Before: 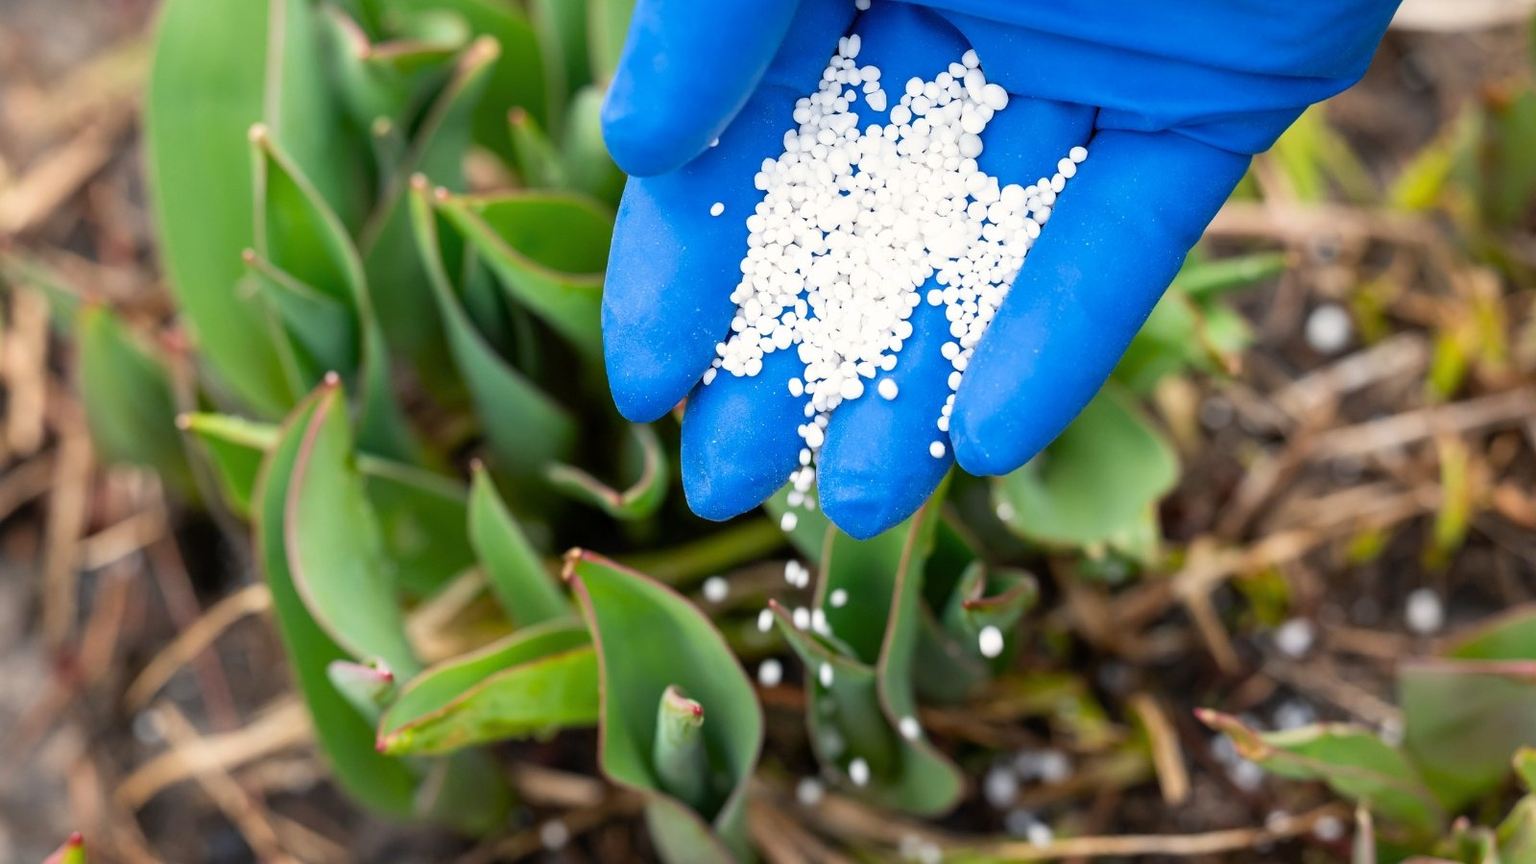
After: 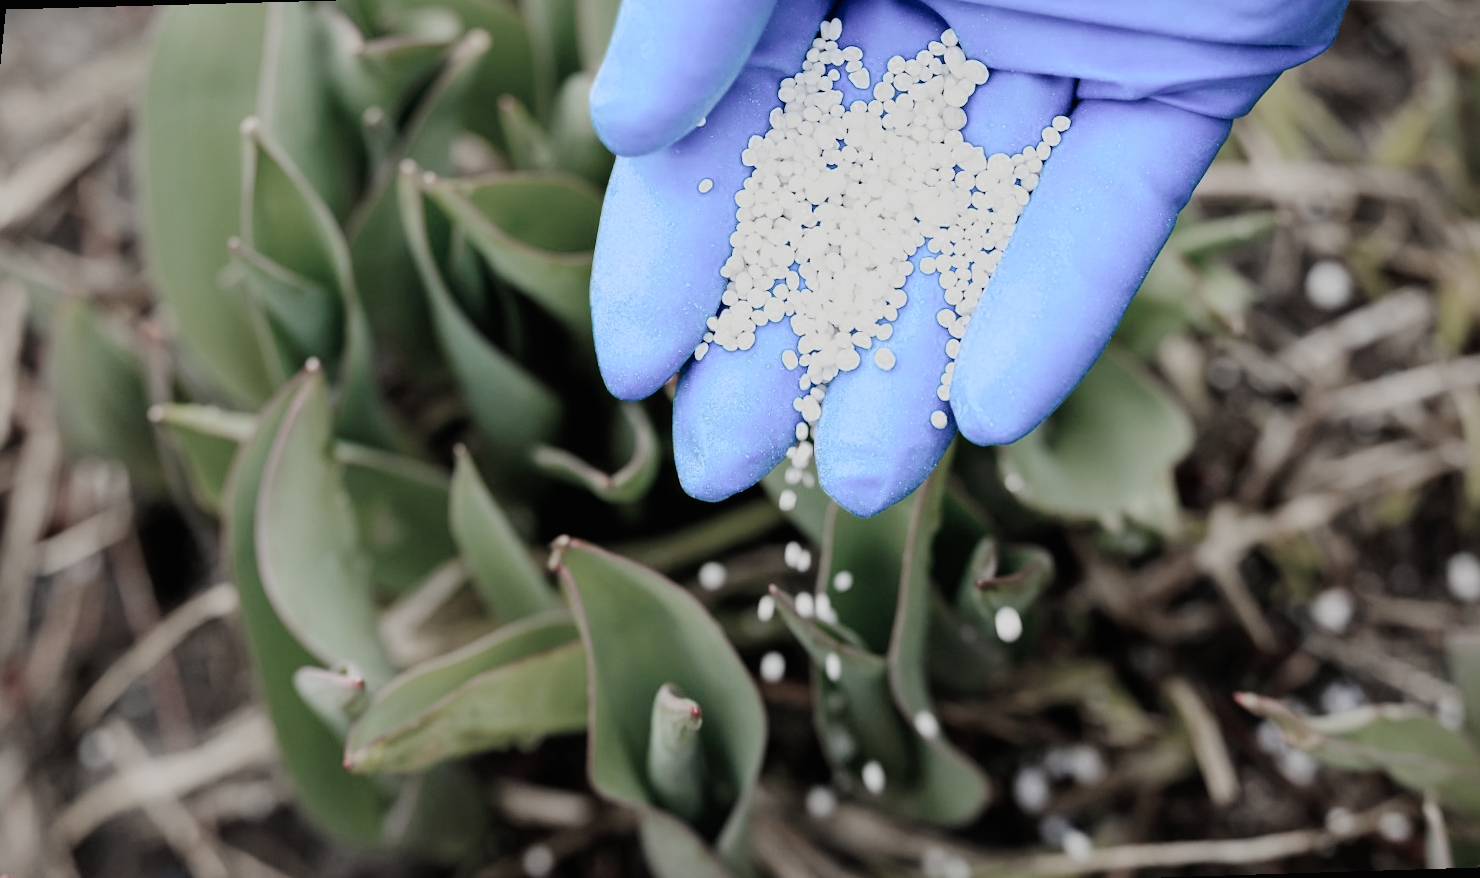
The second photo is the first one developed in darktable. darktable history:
rotate and perspective: rotation -1.68°, lens shift (vertical) -0.146, crop left 0.049, crop right 0.912, crop top 0.032, crop bottom 0.96
color zones: curves: ch0 [(0, 0.613) (0.01, 0.613) (0.245, 0.448) (0.498, 0.529) (0.642, 0.665) (0.879, 0.777) (0.99, 0.613)]; ch1 [(0, 0.272) (0.219, 0.127) (0.724, 0.346)]
exposure: black level correction 0, exposure -0.721 EV, compensate highlight preservation false
tone curve: curves: ch0 [(0, 0) (0.003, 0.009) (0.011, 0.009) (0.025, 0.01) (0.044, 0.02) (0.069, 0.032) (0.1, 0.048) (0.136, 0.092) (0.177, 0.153) (0.224, 0.217) (0.277, 0.306) (0.335, 0.402) (0.399, 0.488) (0.468, 0.574) (0.543, 0.648) (0.623, 0.716) (0.709, 0.783) (0.801, 0.851) (0.898, 0.92) (1, 1)], preserve colors none
